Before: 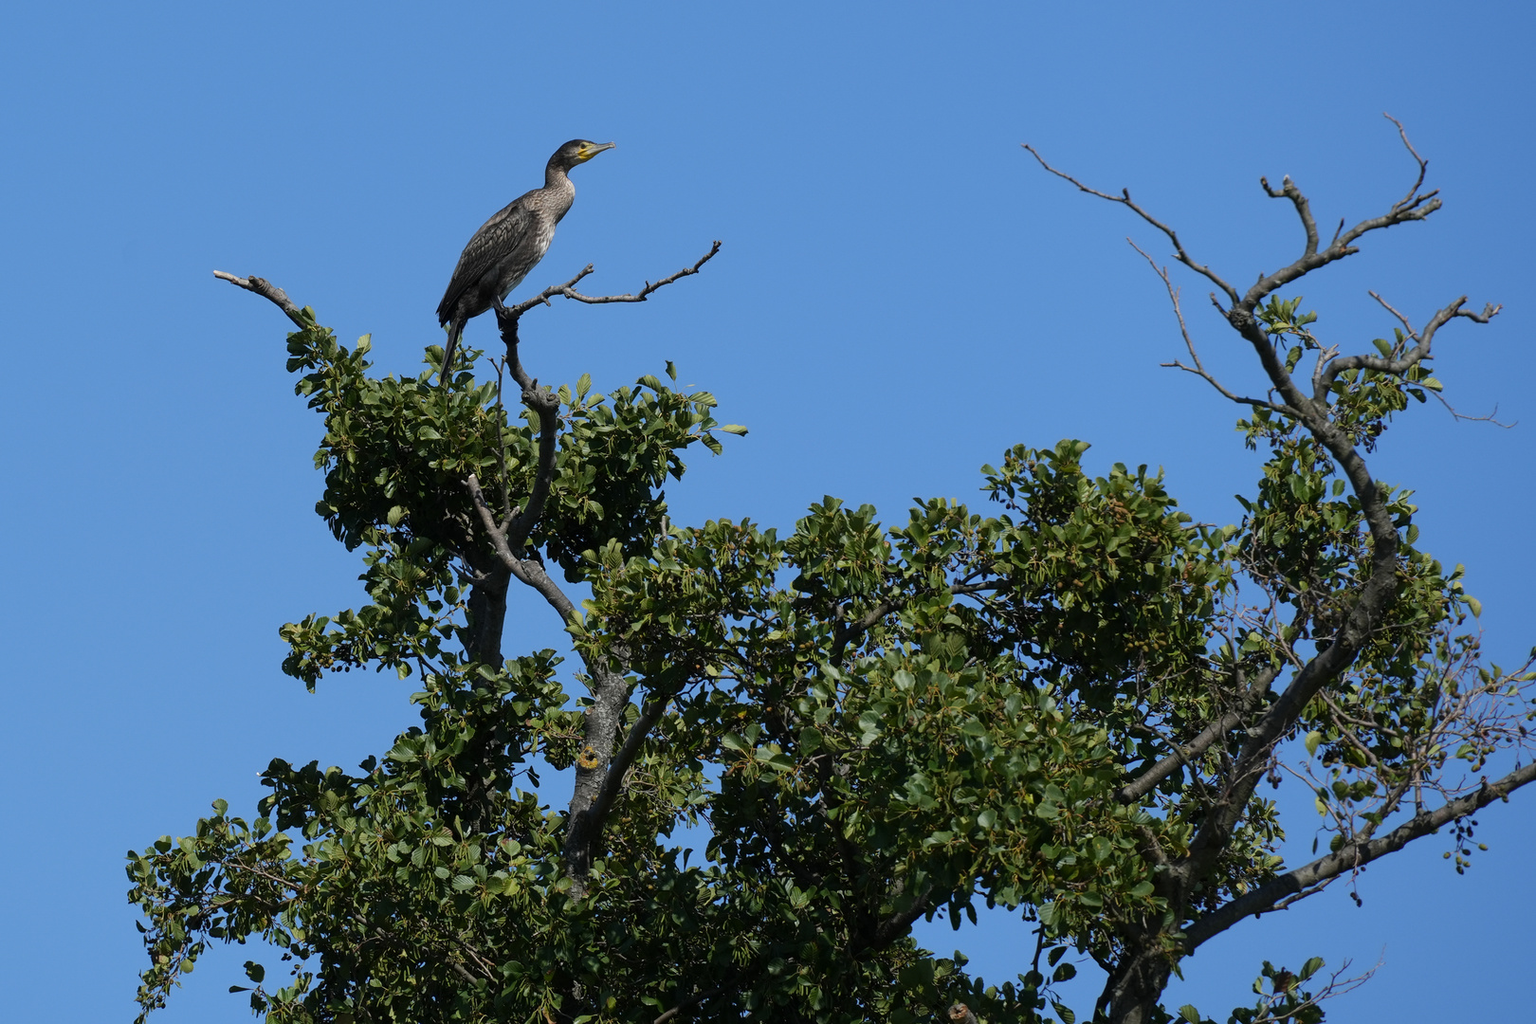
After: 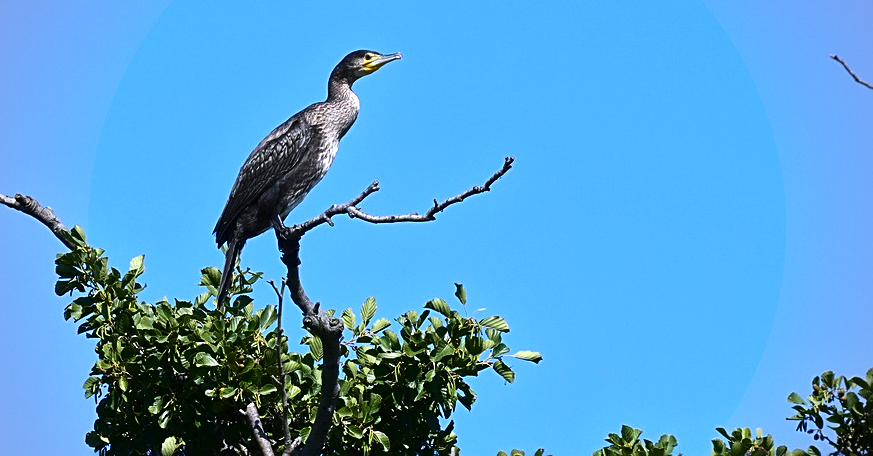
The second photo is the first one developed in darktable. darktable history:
white balance: red 0.967, blue 1.119, emerald 0.756
vignetting: unbound false
sharpen: on, module defaults
tone equalizer: -8 EV -0.002 EV, -7 EV 0.005 EV, -6 EV -0.009 EV, -5 EV 0.011 EV, -4 EV -0.012 EV, -3 EV 0.007 EV, -2 EV -0.062 EV, -1 EV -0.293 EV, +0 EV -0.582 EV, smoothing diameter 2%, edges refinement/feathering 20, mask exposure compensation -1.57 EV, filter diffusion 5
exposure: black level correction -0.002, exposure 1.35 EV, compensate highlight preservation false
contrast brightness saturation: contrast 0.13, brightness -0.24, saturation 0.14
crop: left 15.306%, top 9.065%, right 30.789%, bottom 48.638%
